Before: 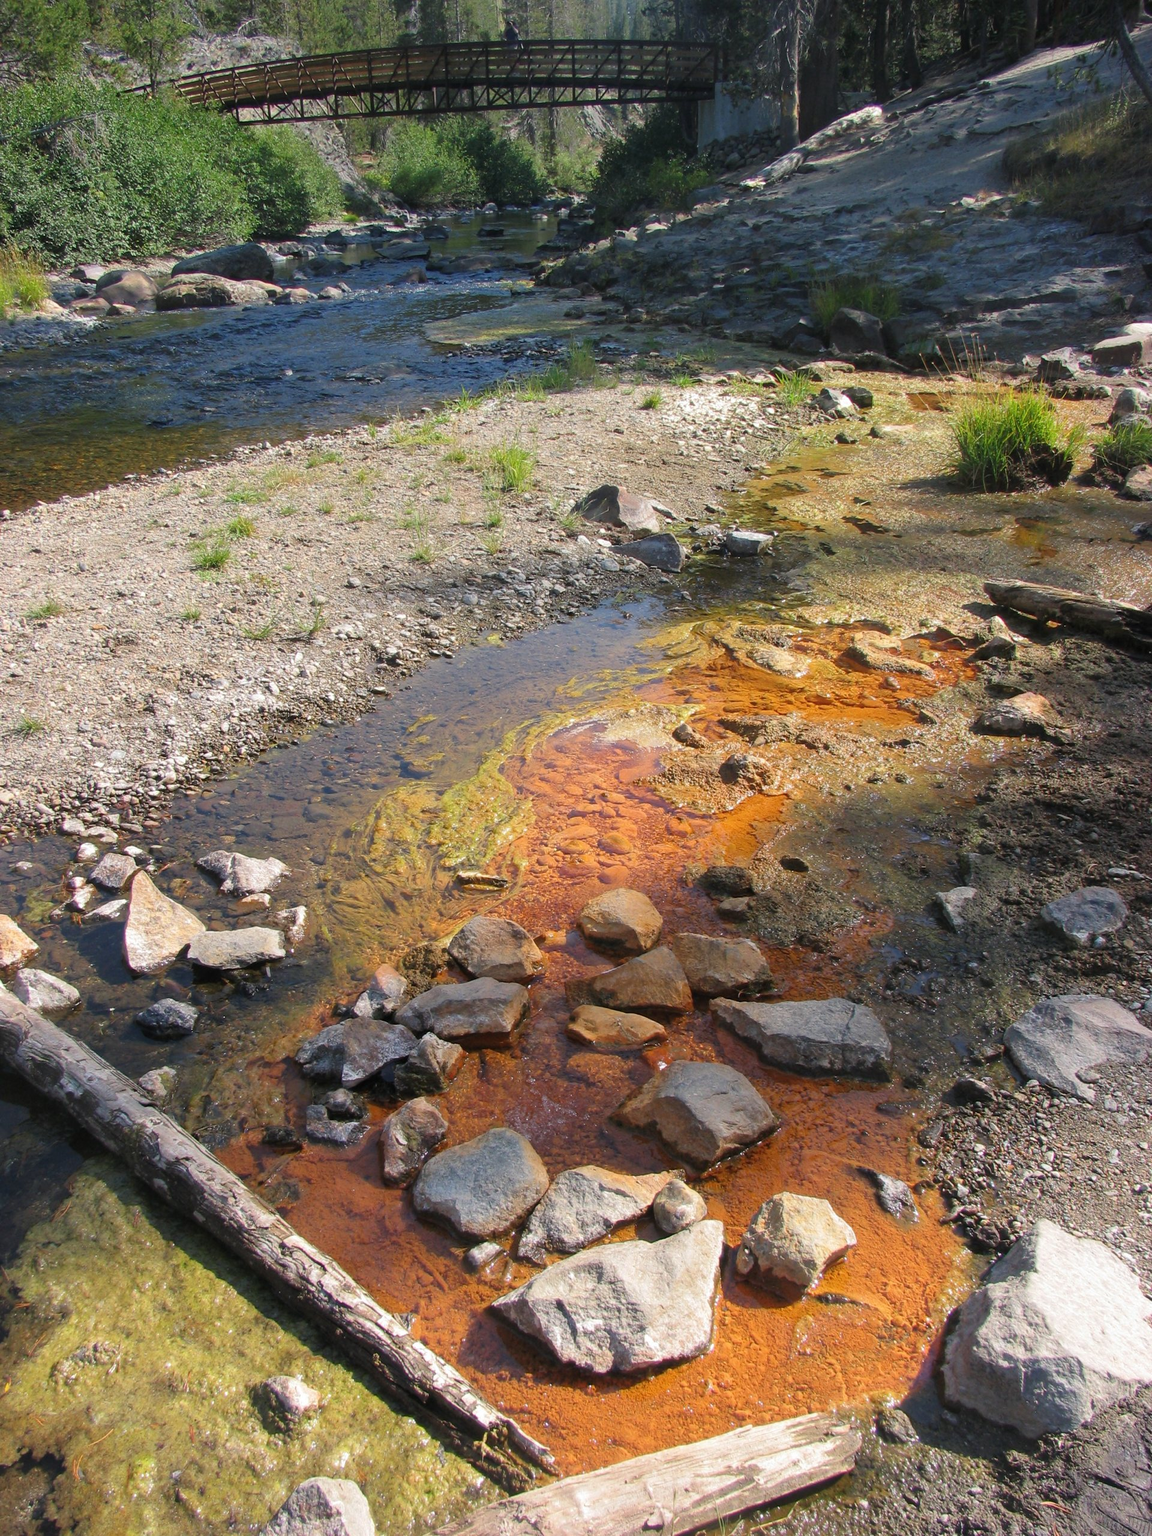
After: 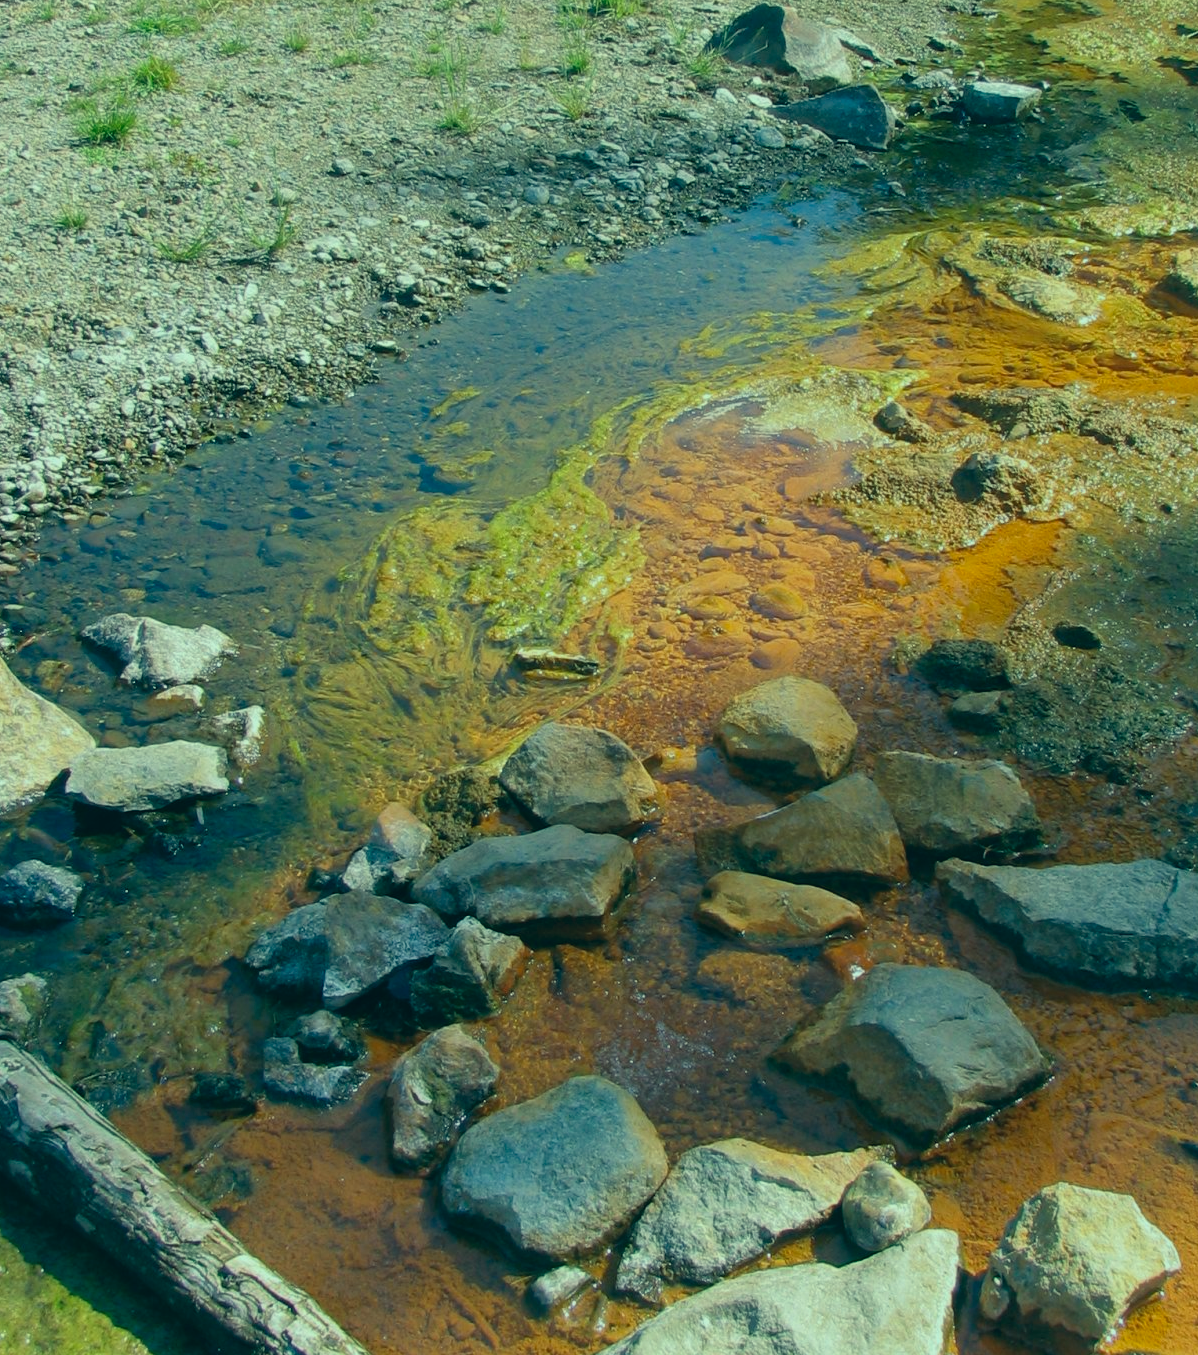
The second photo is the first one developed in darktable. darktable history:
shadows and highlights: radius 120.43, shadows 21.42, white point adjustment -9.6, highlights -14.38, soften with gaussian
crop: left 12.872%, top 31.409%, right 24.714%, bottom 15.631%
color correction: highlights a* -19.31, highlights b* 9.8, shadows a* -20.14, shadows b* -10.91
levels: black 0.107%
